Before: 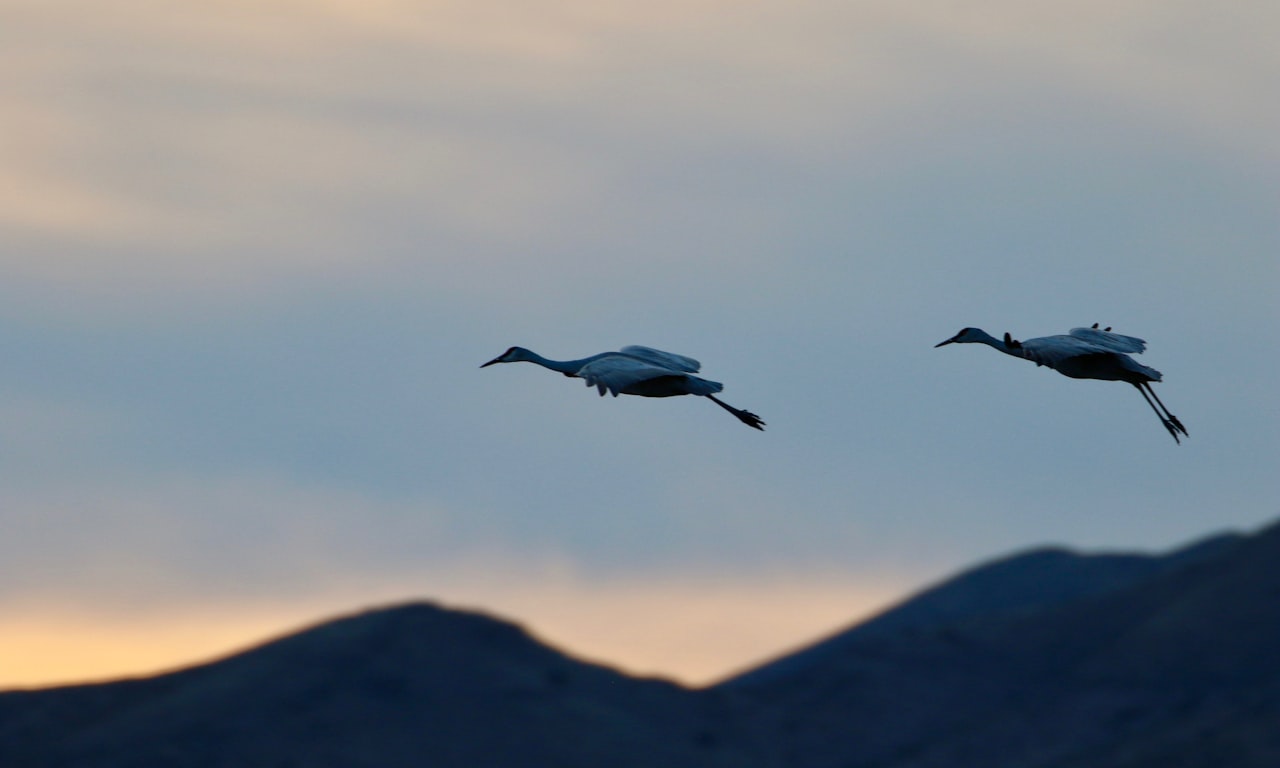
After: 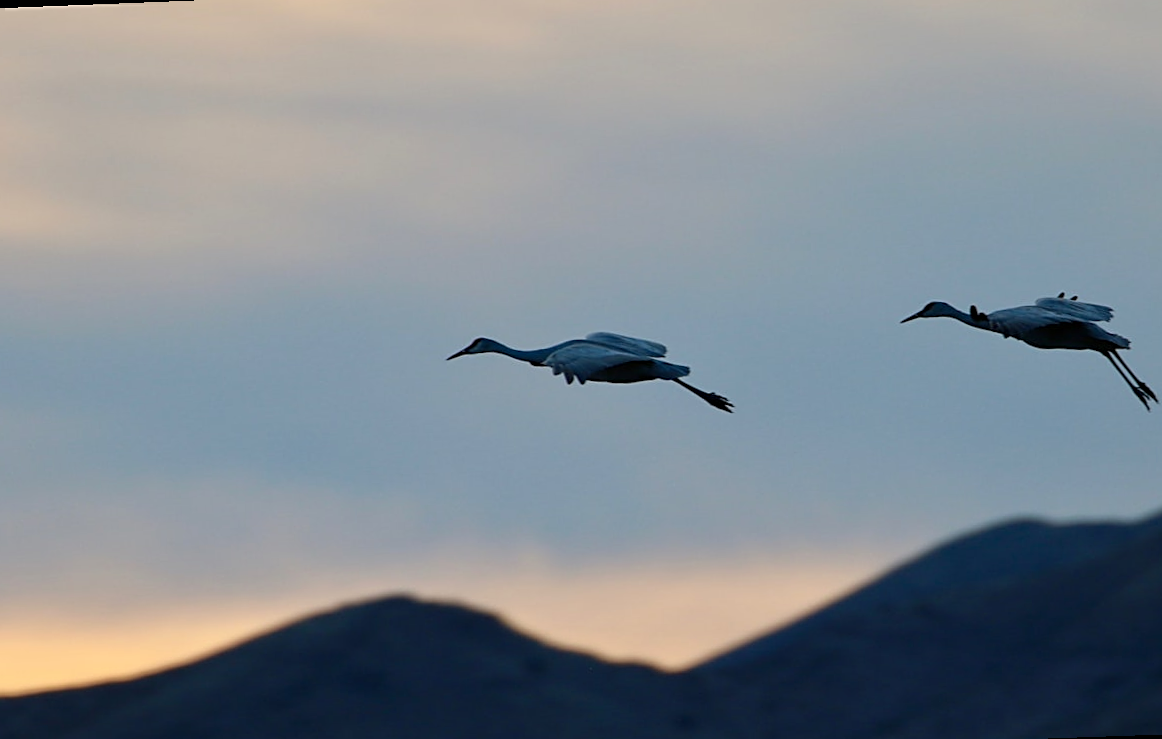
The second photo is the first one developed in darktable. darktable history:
sharpen: on, module defaults
crop: right 4.126%, bottom 0.031%
rotate and perspective: rotation -2.12°, lens shift (vertical) 0.009, lens shift (horizontal) -0.008, automatic cropping original format, crop left 0.036, crop right 0.964, crop top 0.05, crop bottom 0.959
